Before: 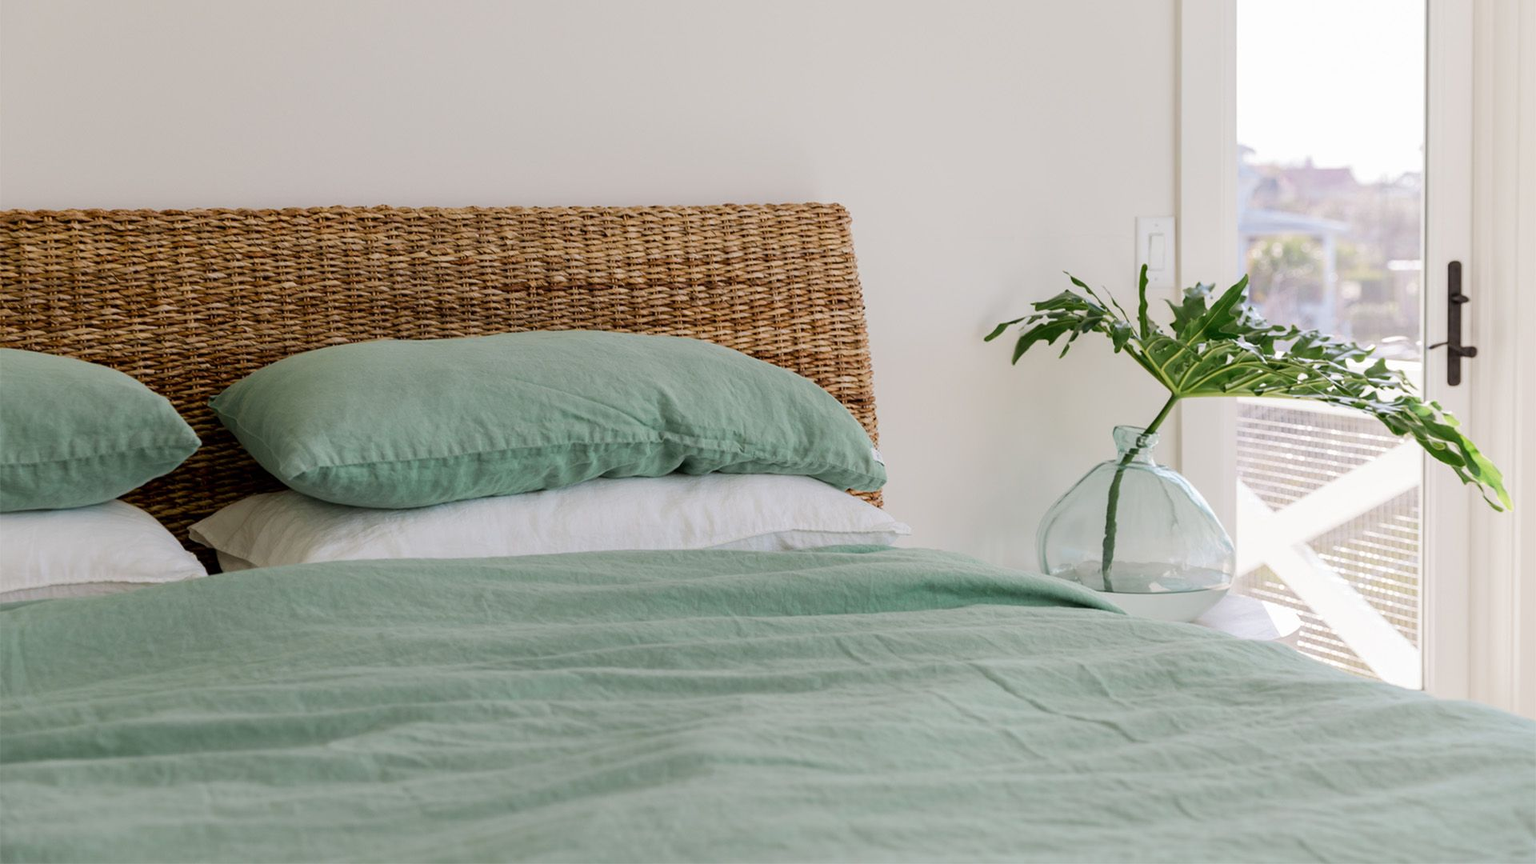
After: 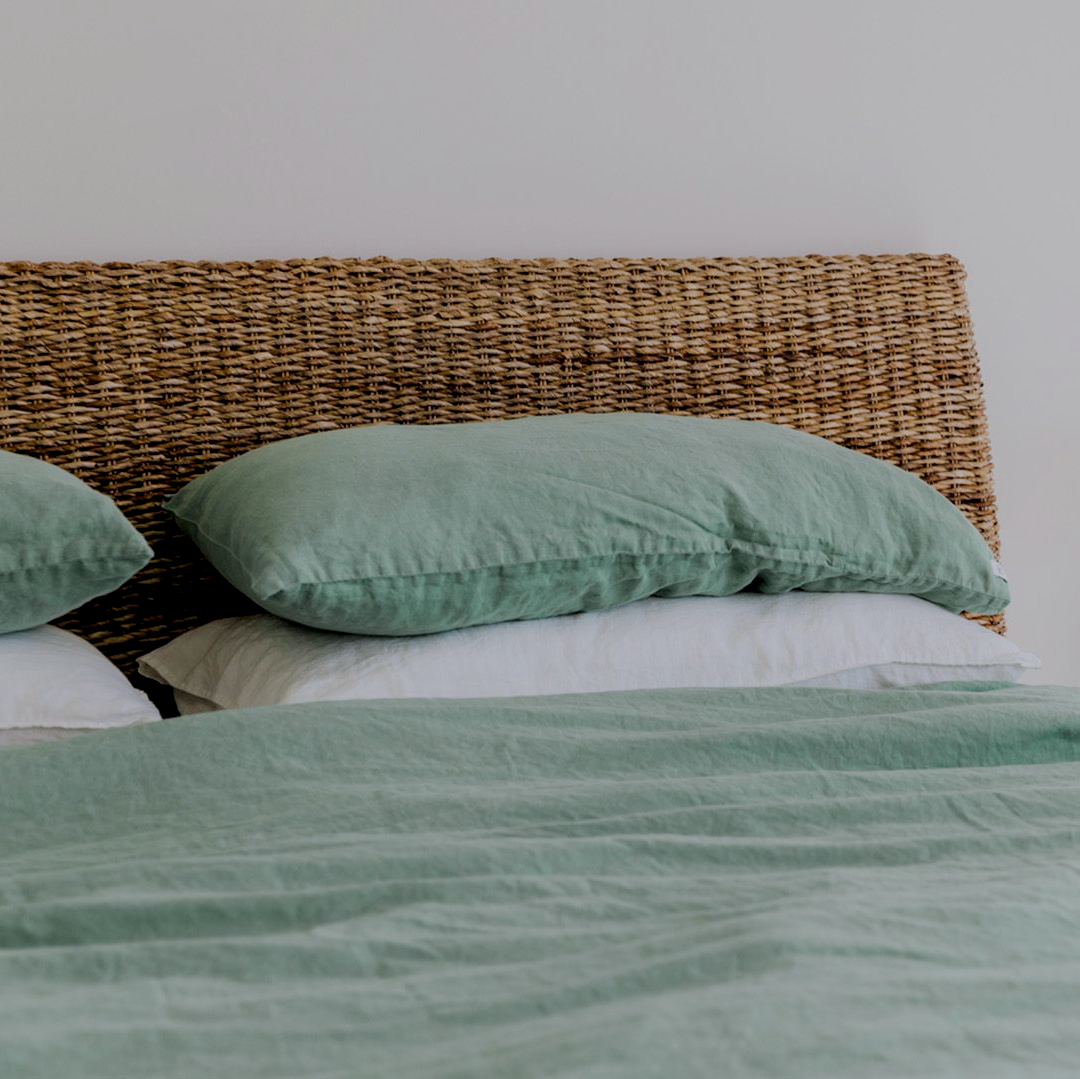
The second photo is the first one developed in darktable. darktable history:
white balance: red 0.983, blue 1.036
exposure: exposure -0.151 EV, compensate highlight preservation false
crop: left 5.114%, right 38.589%
filmic rgb: black relative exposure -7.65 EV, white relative exposure 4.56 EV, hardness 3.61
local contrast: on, module defaults
